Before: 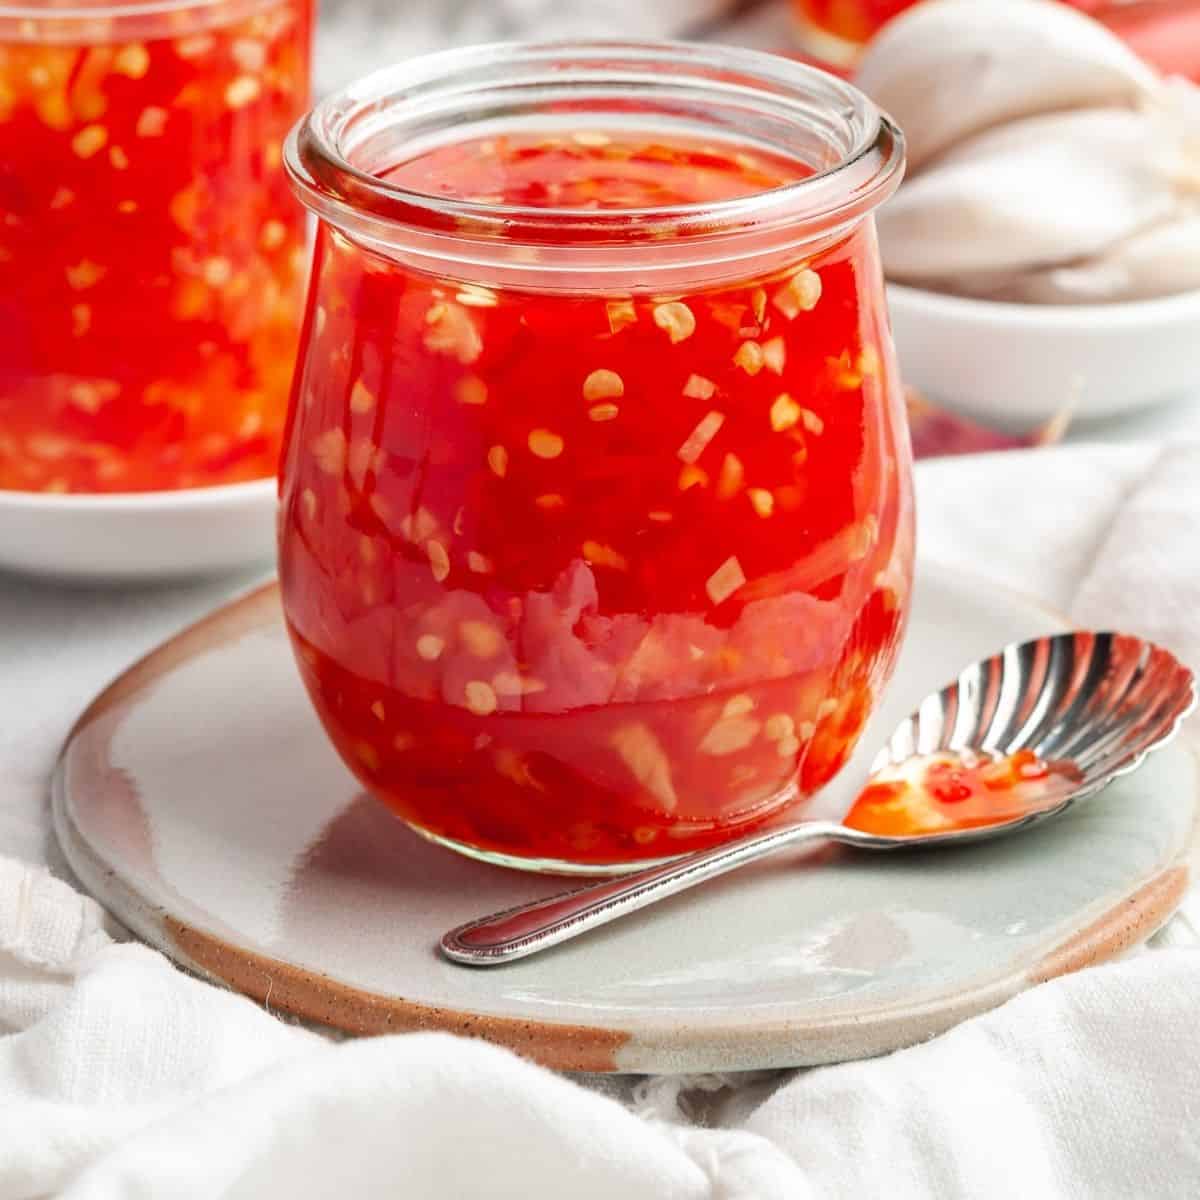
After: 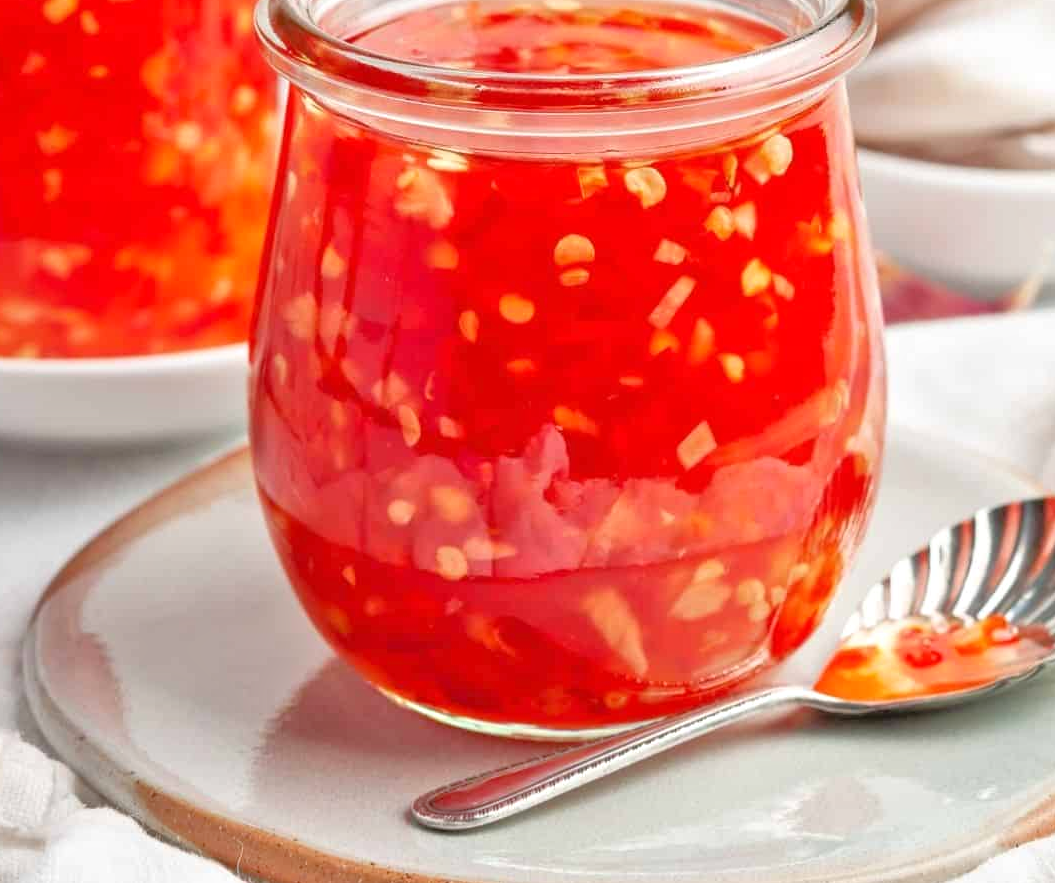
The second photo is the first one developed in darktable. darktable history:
exposure: compensate highlight preservation false
crop and rotate: left 2.425%, top 11.305%, right 9.6%, bottom 15.08%
tone equalizer: -7 EV 0.15 EV, -6 EV 0.6 EV, -5 EV 1.15 EV, -4 EV 1.33 EV, -3 EV 1.15 EV, -2 EV 0.6 EV, -1 EV 0.15 EV, mask exposure compensation -0.5 EV
